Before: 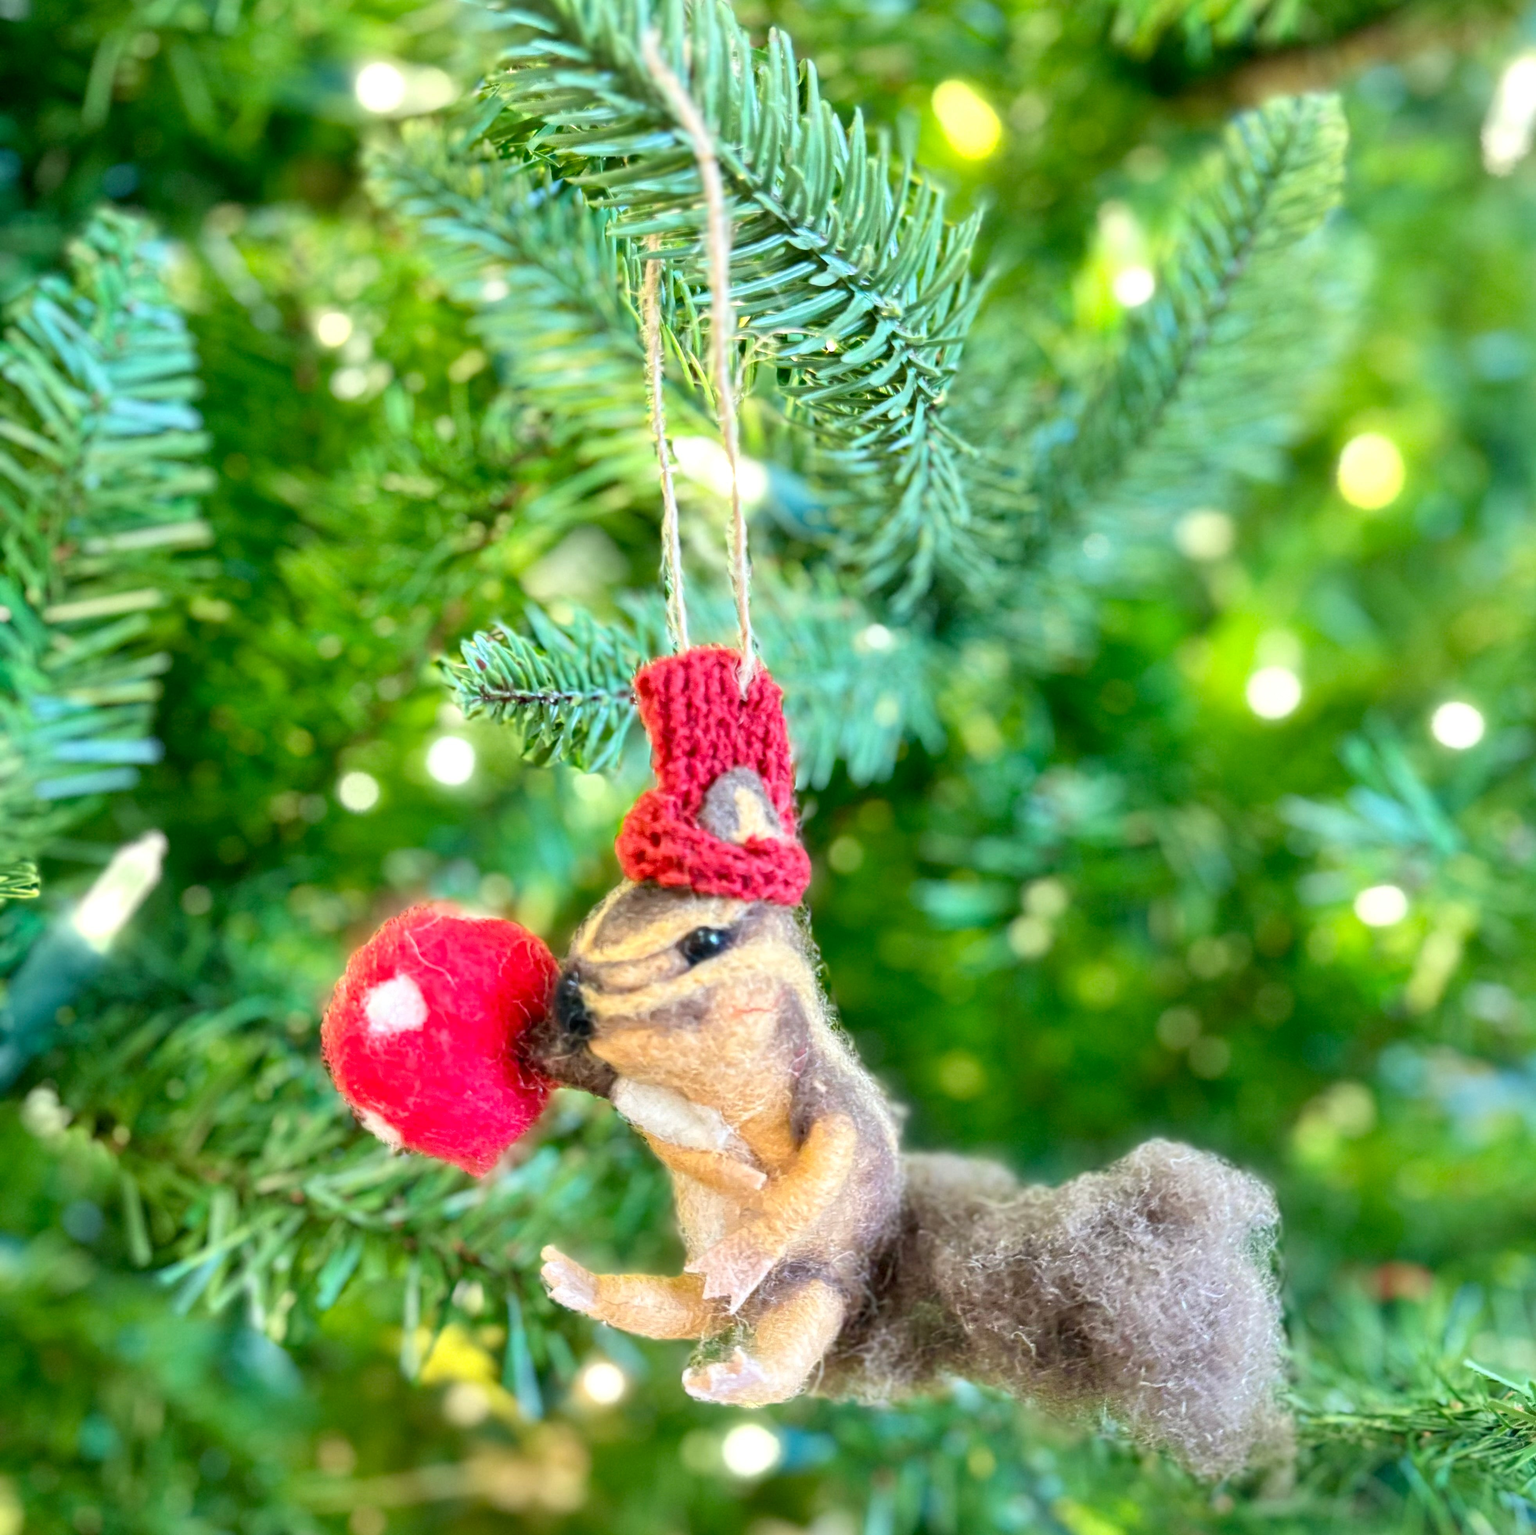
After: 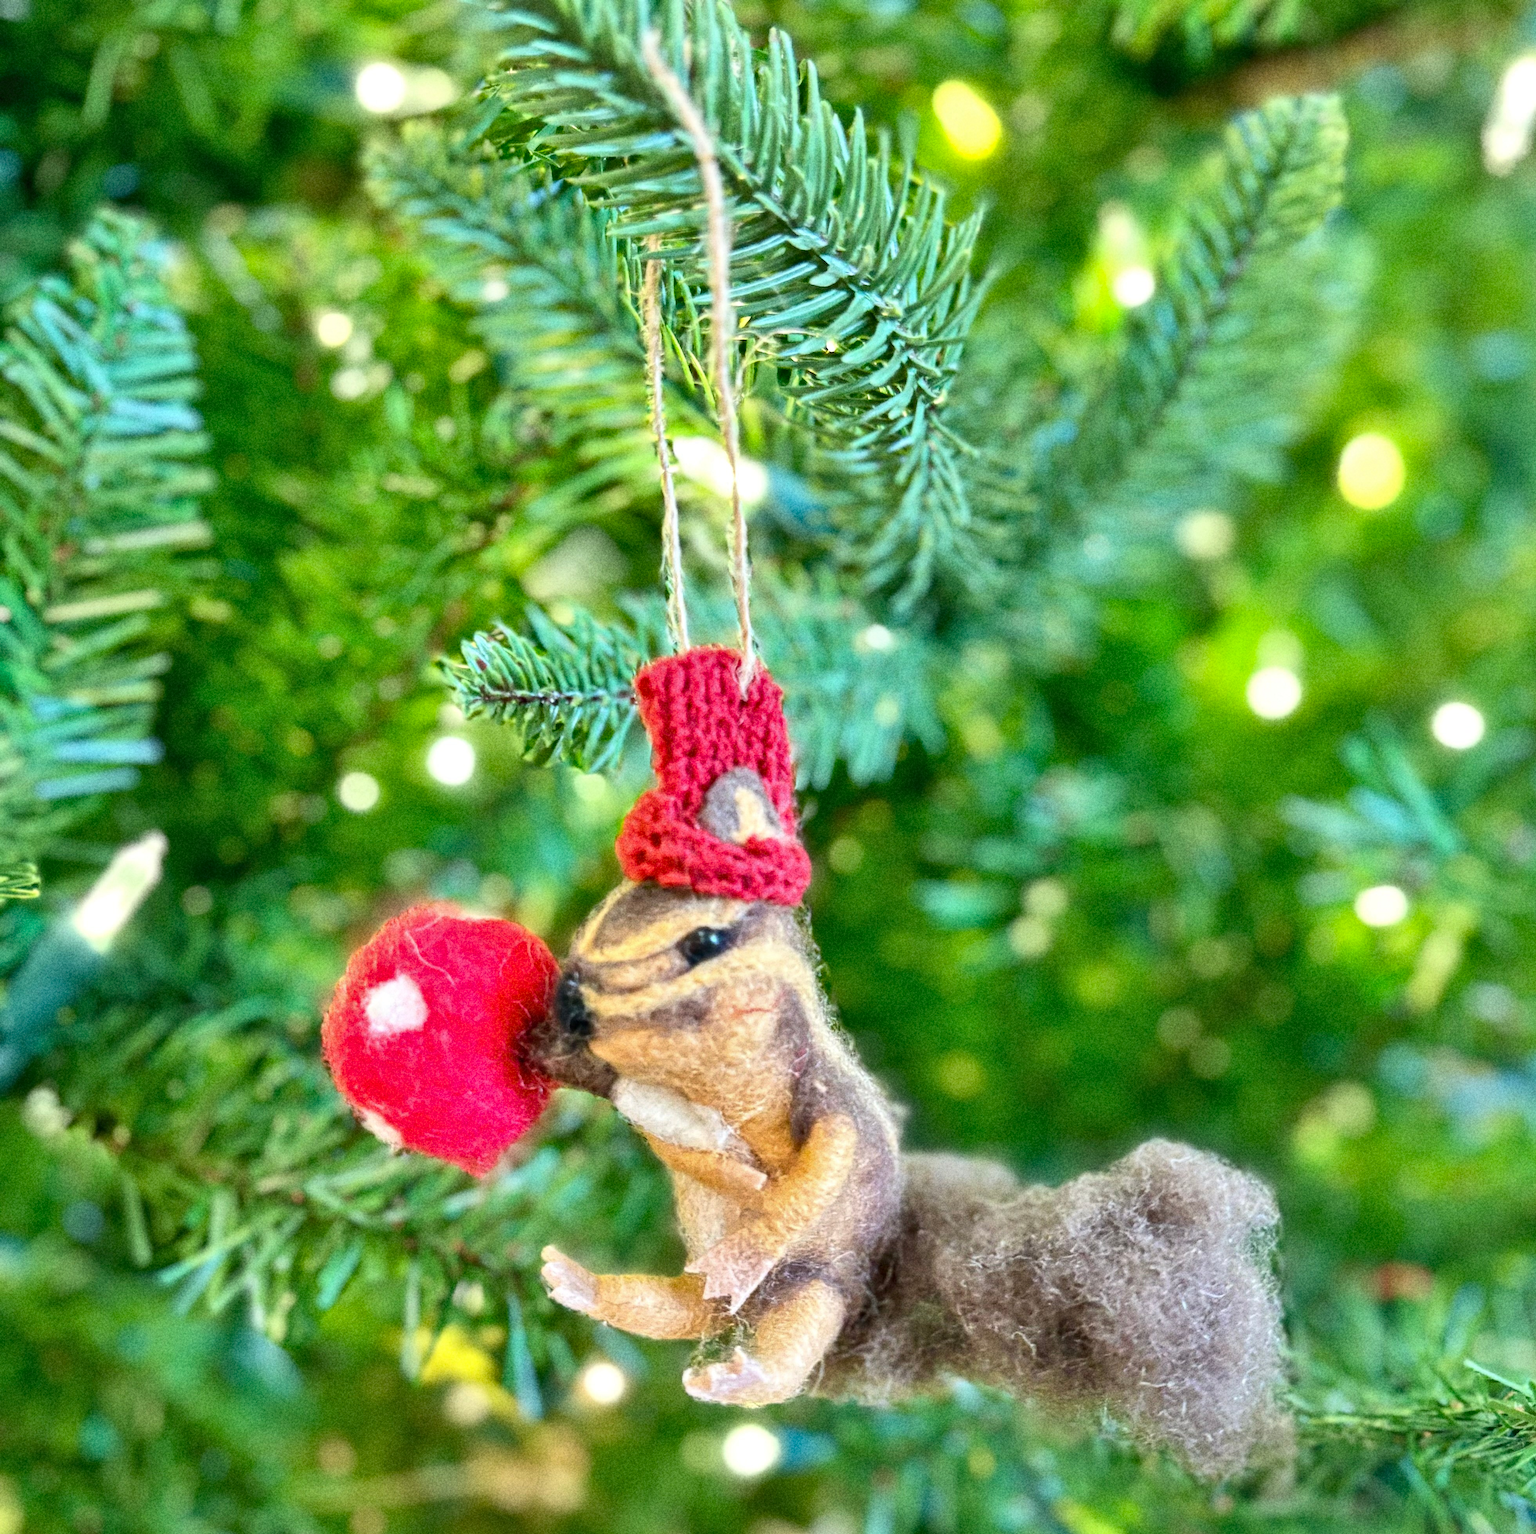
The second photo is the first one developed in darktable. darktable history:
grain: coarseness 8.68 ISO, strength 31.94%
shadows and highlights: soften with gaussian
white balance: emerald 1
